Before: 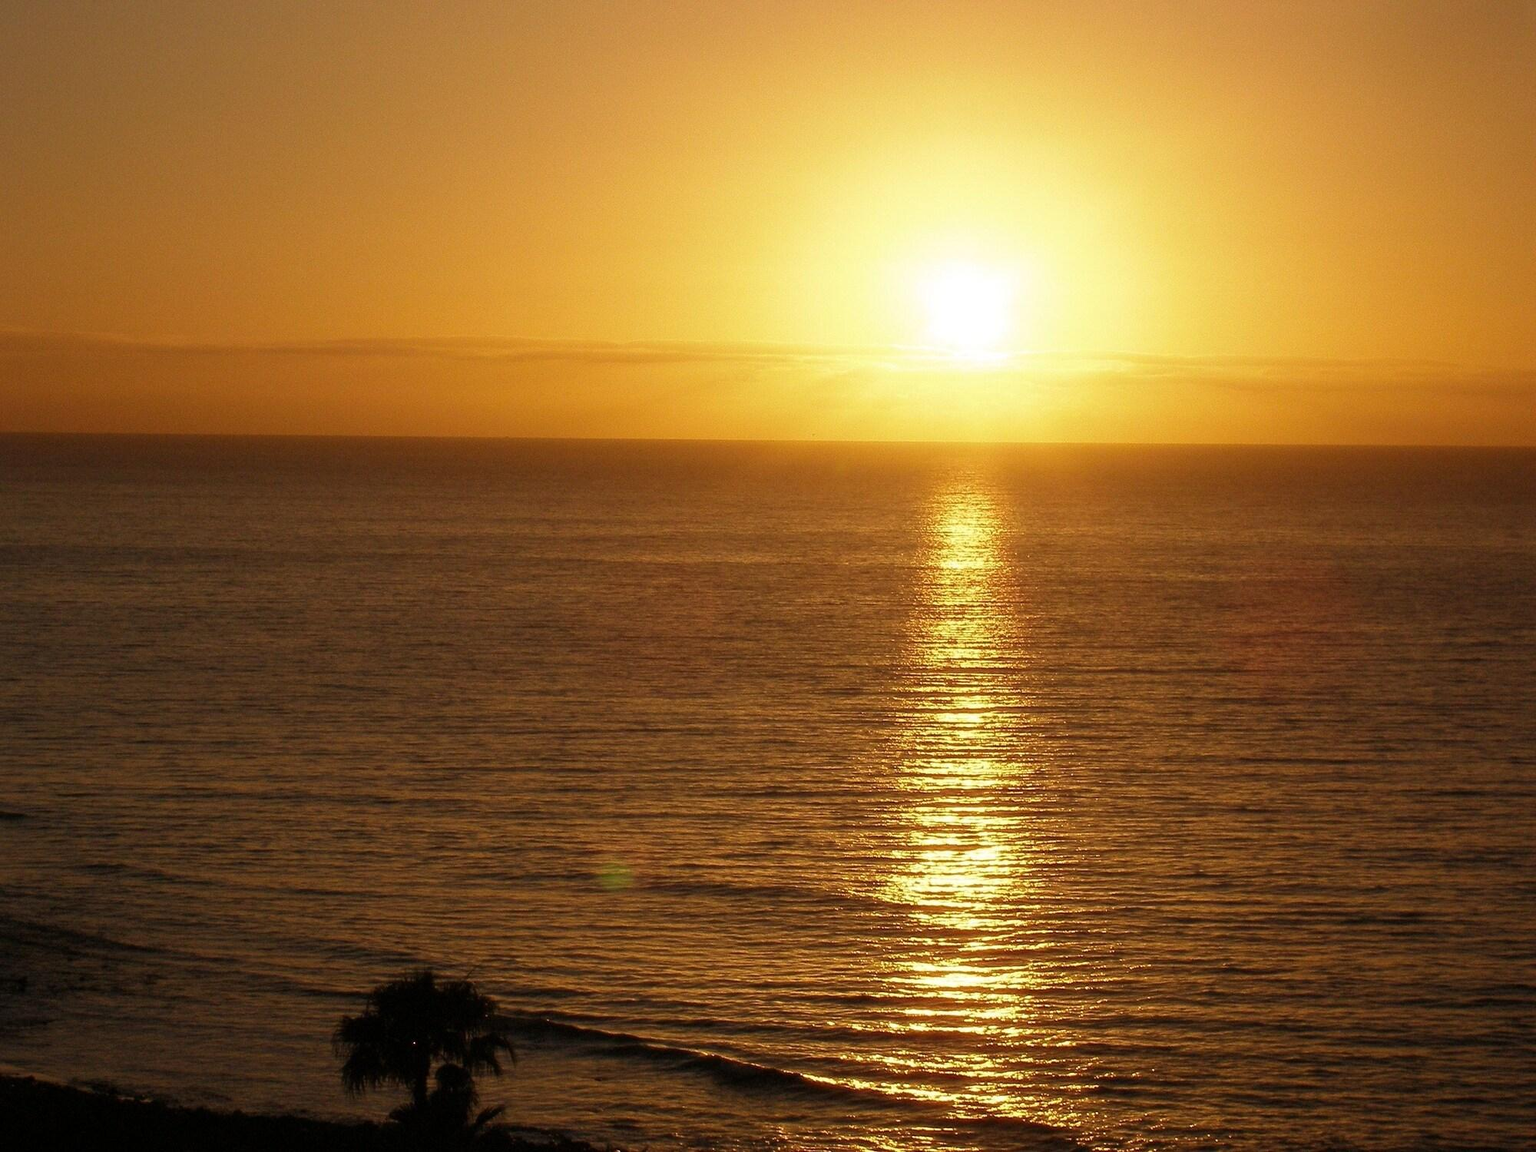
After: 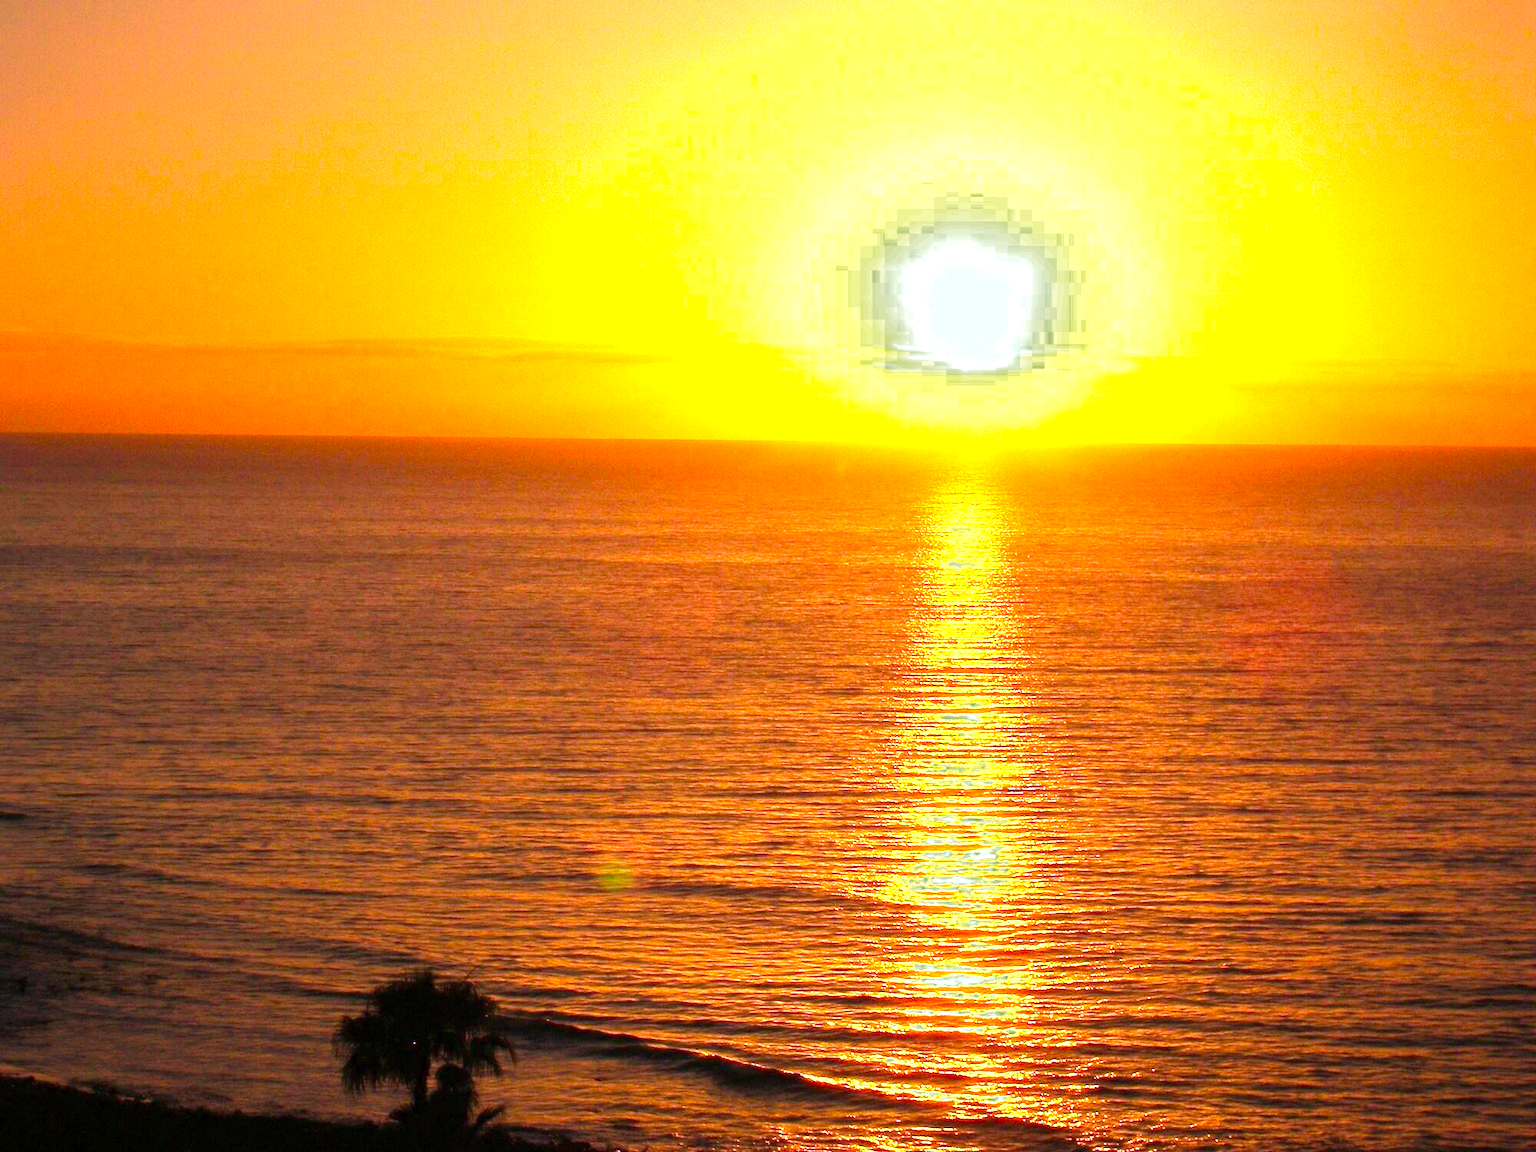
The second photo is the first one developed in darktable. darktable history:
color calibration: output R [1.422, -0.35, -0.252, 0], output G [-0.238, 1.259, -0.084, 0], output B [-0.081, -0.196, 1.58, 0], output brightness [0.49, 0.671, -0.57, 0], illuminant same as pipeline (D50), adaptation none (bypass), saturation algorithm version 1 (2020)
color zones: curves: ch0 [(0.25, 0.5) (0.347, 0.092) (0.75, 0.5)]; ch1 [(0.25, 0.5) (0.33, 0.51) (0.75, 0.5)]
color zones "2": curves: ch0 [(0.23, 0.551) (0.75, 0.5)]; ch1 [(0.223, 0.636) (0.75, 0.5)]; ch2 [(0.281, 0.537) (0.75, 0.5)]
